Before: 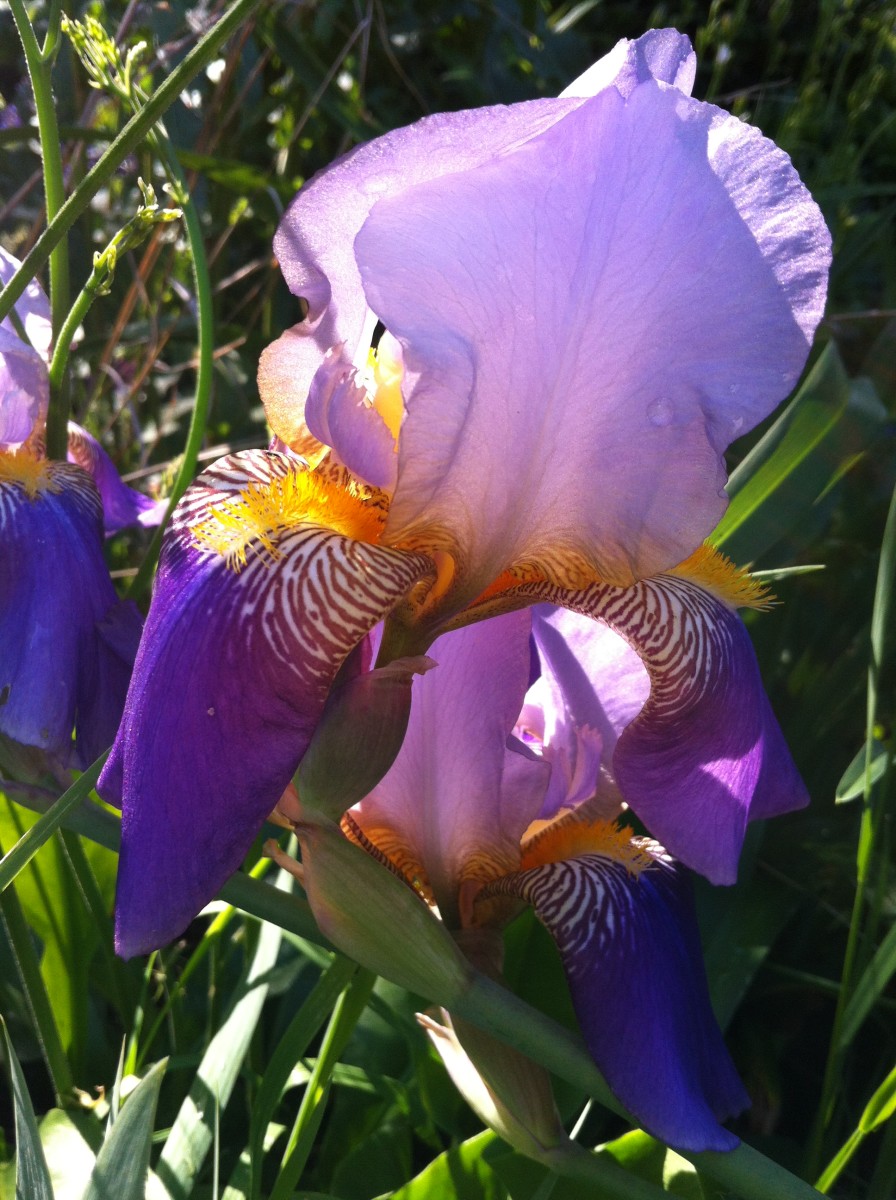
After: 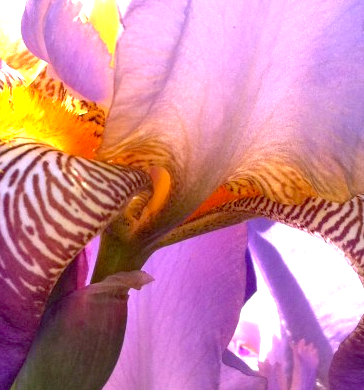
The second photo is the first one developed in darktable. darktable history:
exposure: black level correction 0.008, exposure 0.985 EV, compensate exposure bias true, compensate highlight preservation false
crop: left 31.734%, top 32.093%, right 27.575%, bottom 35.387%
